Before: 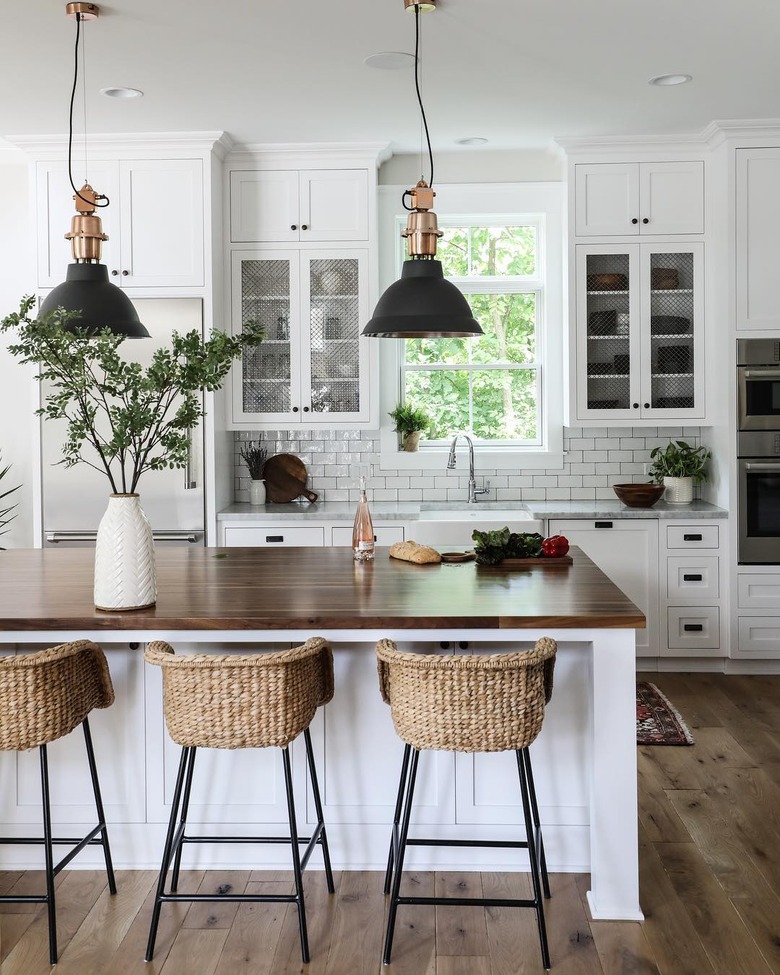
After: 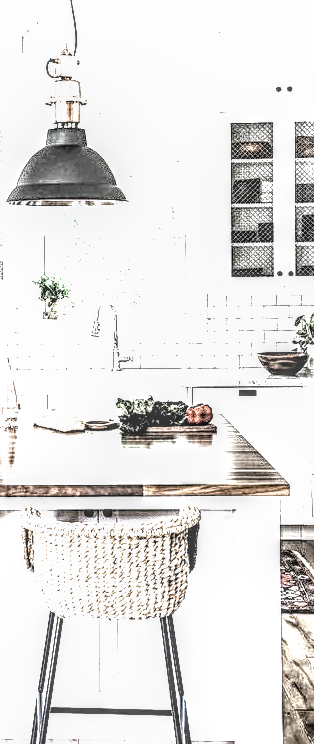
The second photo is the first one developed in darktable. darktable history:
local contrast: highlights 4%, shadows 6%, detail 299%, midtone range 0.299
filmic rgb: black relative exposure -8.19 EV, white relative exposure 2.24 EV, hardness 7.18, latitude 85.89%, contrast 1.7, highlights saturation mix -4.15%, shadows ↔ highlights balance -2.56%, color science v6 (2022)
exposure: exposure 2.041 EV, compensate highlight preservation false
tone curve: curves: ch0 [(0, 0) (0.004, 0.001) (0.133, 0.112) (0.325, 0.362) (0.832, 0.893) (1, 1)], color space Lab, independent channels, preserve colors none
sharpen: radius 2.552, amount 0.638
color zones: curves: ch0 [(0.25, 0.667) (0.758, 0.368)]; ch1 [(0.215, 0.245) (0.761, 0.373)]; ch2 [(0.247, 0.554) (0.761, 0.436)]
crop: left 45.723%, top 13.588%, right 13.927%, bottom 10.092%
shadows and highlights: radius 125.6, shadows 30.44, highlights -30.98, low approximation 0.01, soften with gaussian
